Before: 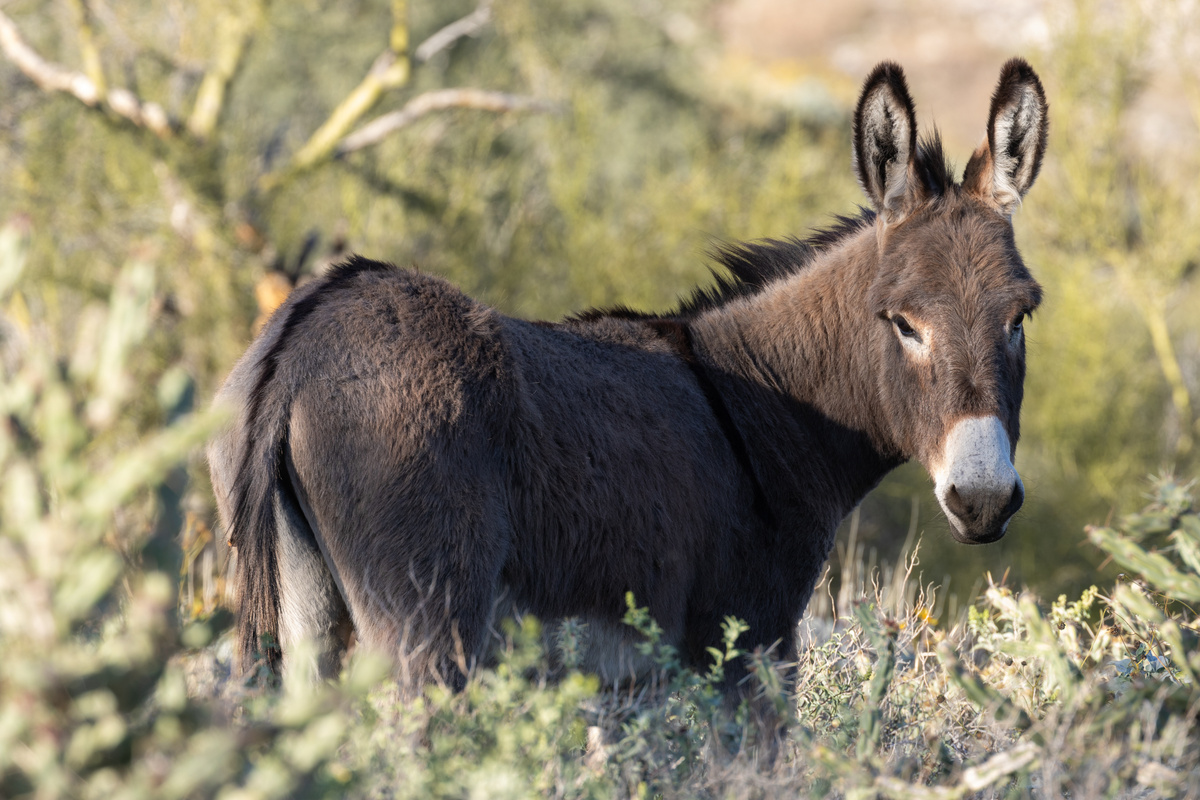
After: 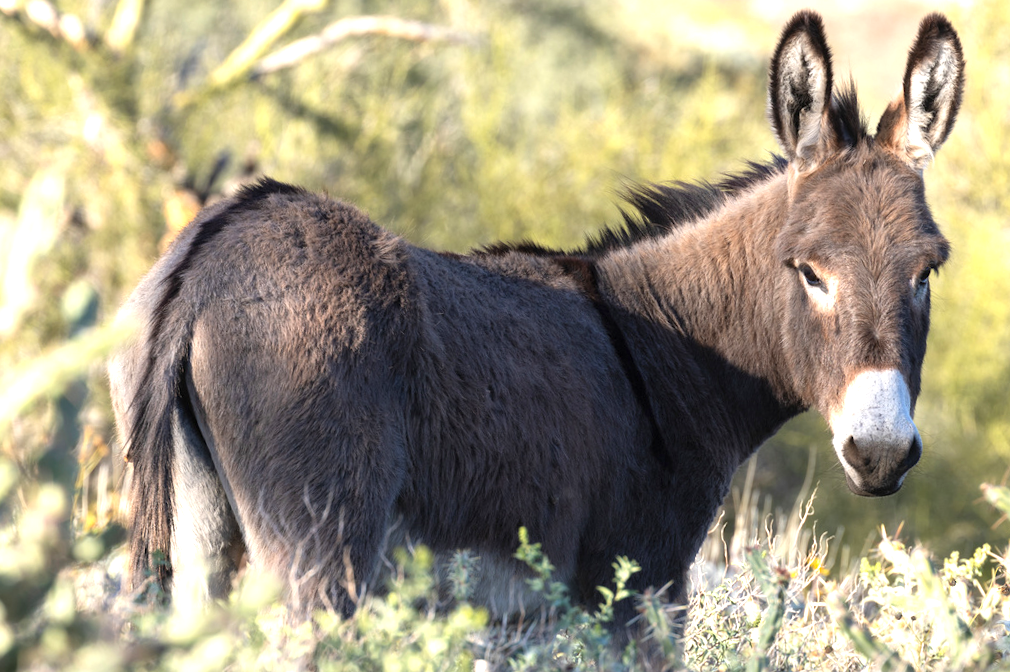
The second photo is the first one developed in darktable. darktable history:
crop and rotate: angle -2.85°, left 5.047%, top 5.2%, right 4.602%, bottom 4.551%
base curve: curves: ch0 [(0, 0) (0.989, 0.992)]
exposure: black level correction 0, exposure 0.881 EV, compensate highlight preservation false
